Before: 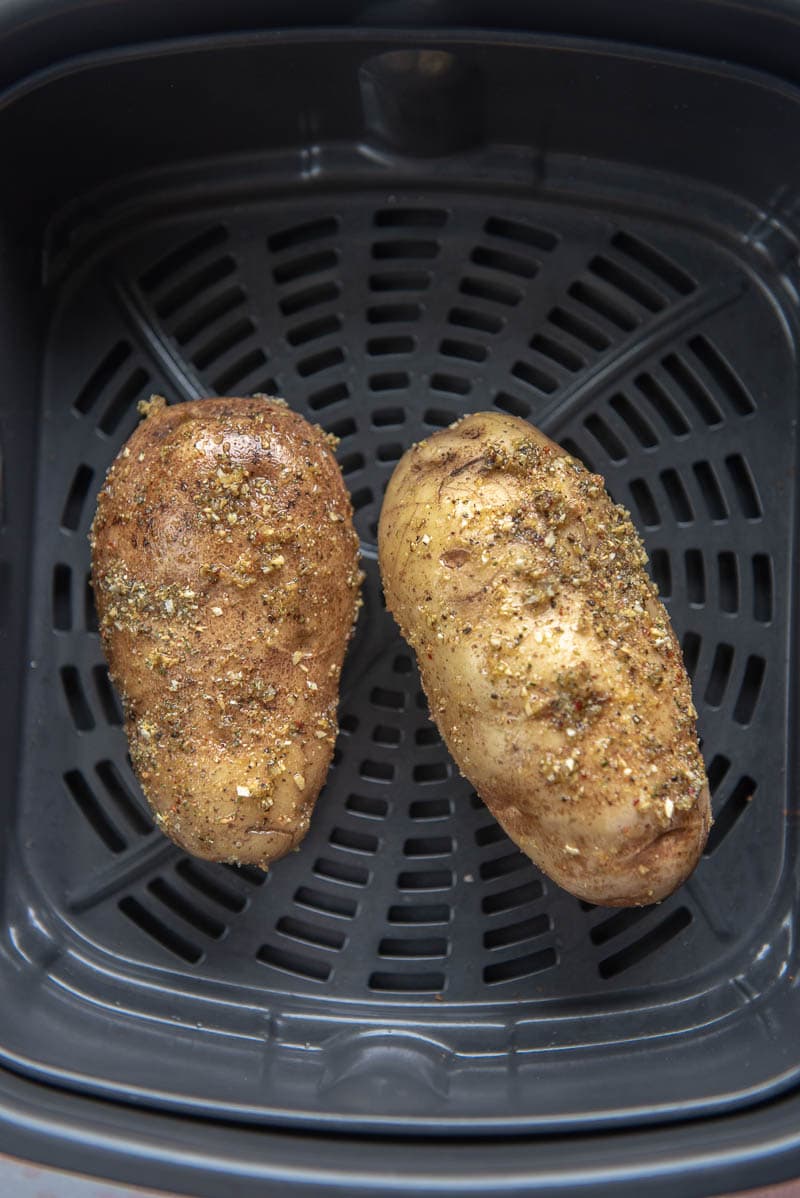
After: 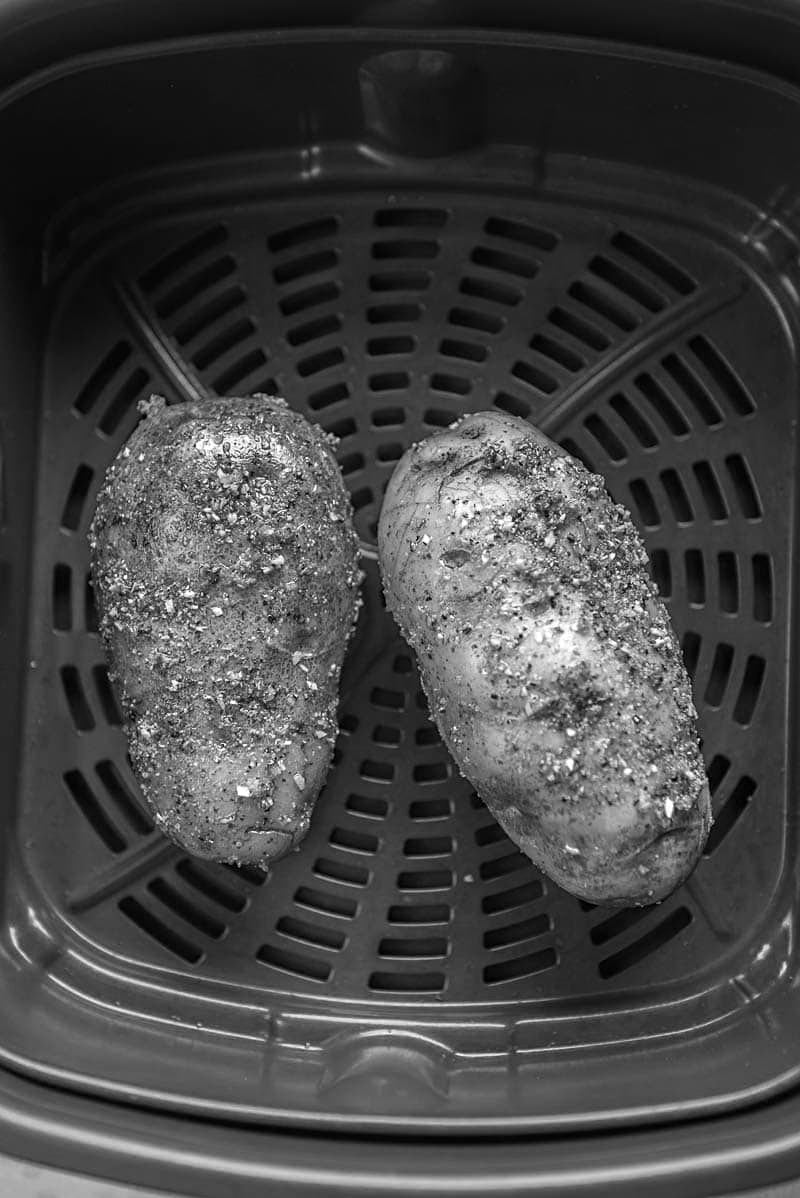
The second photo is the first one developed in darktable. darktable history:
sharpen: radius 2.482, amount 0.336
color calibration: output gray [0.18, 0.41, 0.41, 0], illuminant as shot in camera, x 0.379, y 0.396, temperature 4146.05 K, gamut compression 1
contrast brightness saturation: contrast 0.102, saturation -0.372
